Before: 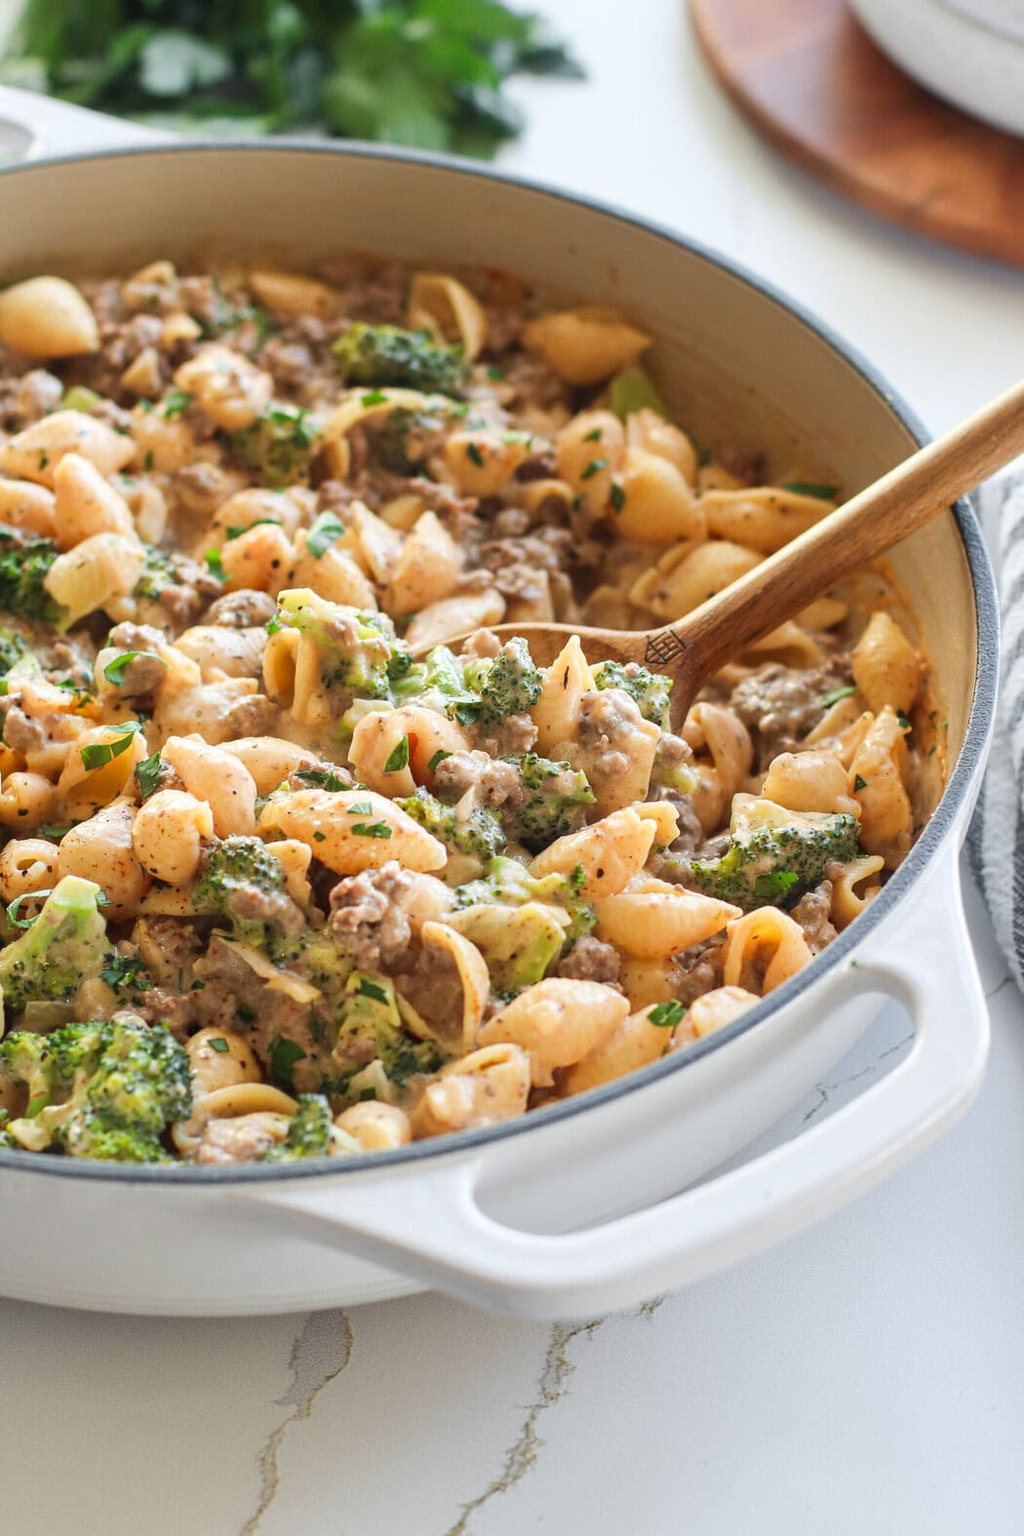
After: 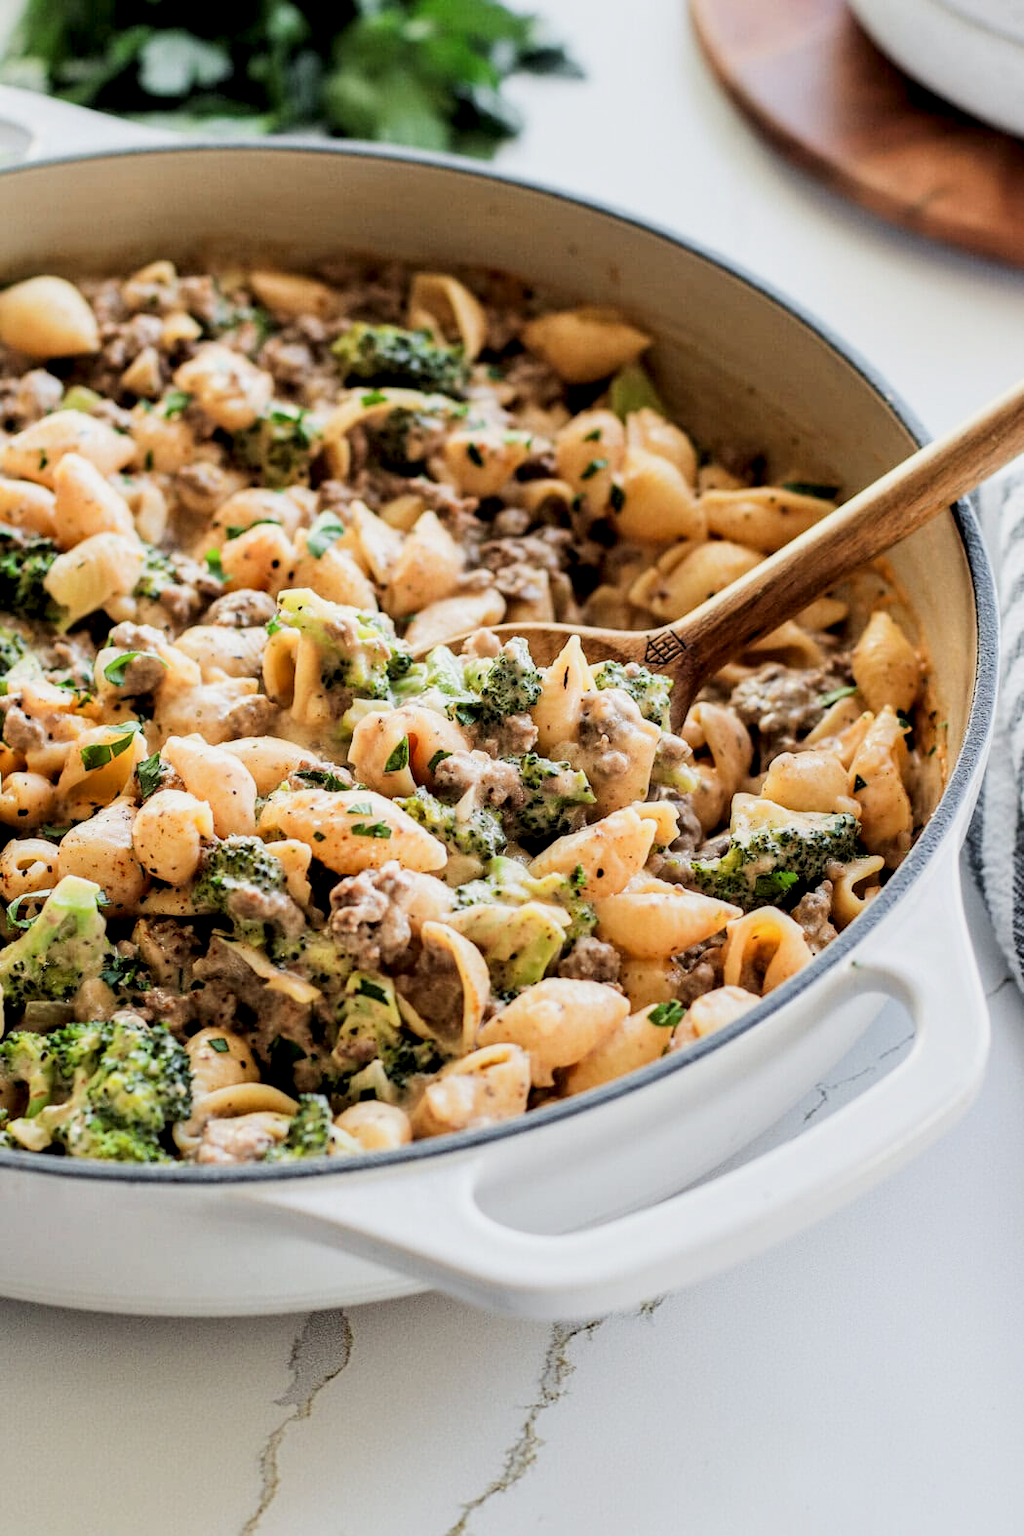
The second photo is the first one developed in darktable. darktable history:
local contrast: highlights 25%, shadows 75%, midtone range 0.75
filmic rgb: black relative exposure -5 EV, hardness 2.88, contrast 1.4, highlights saturation mix -30%
